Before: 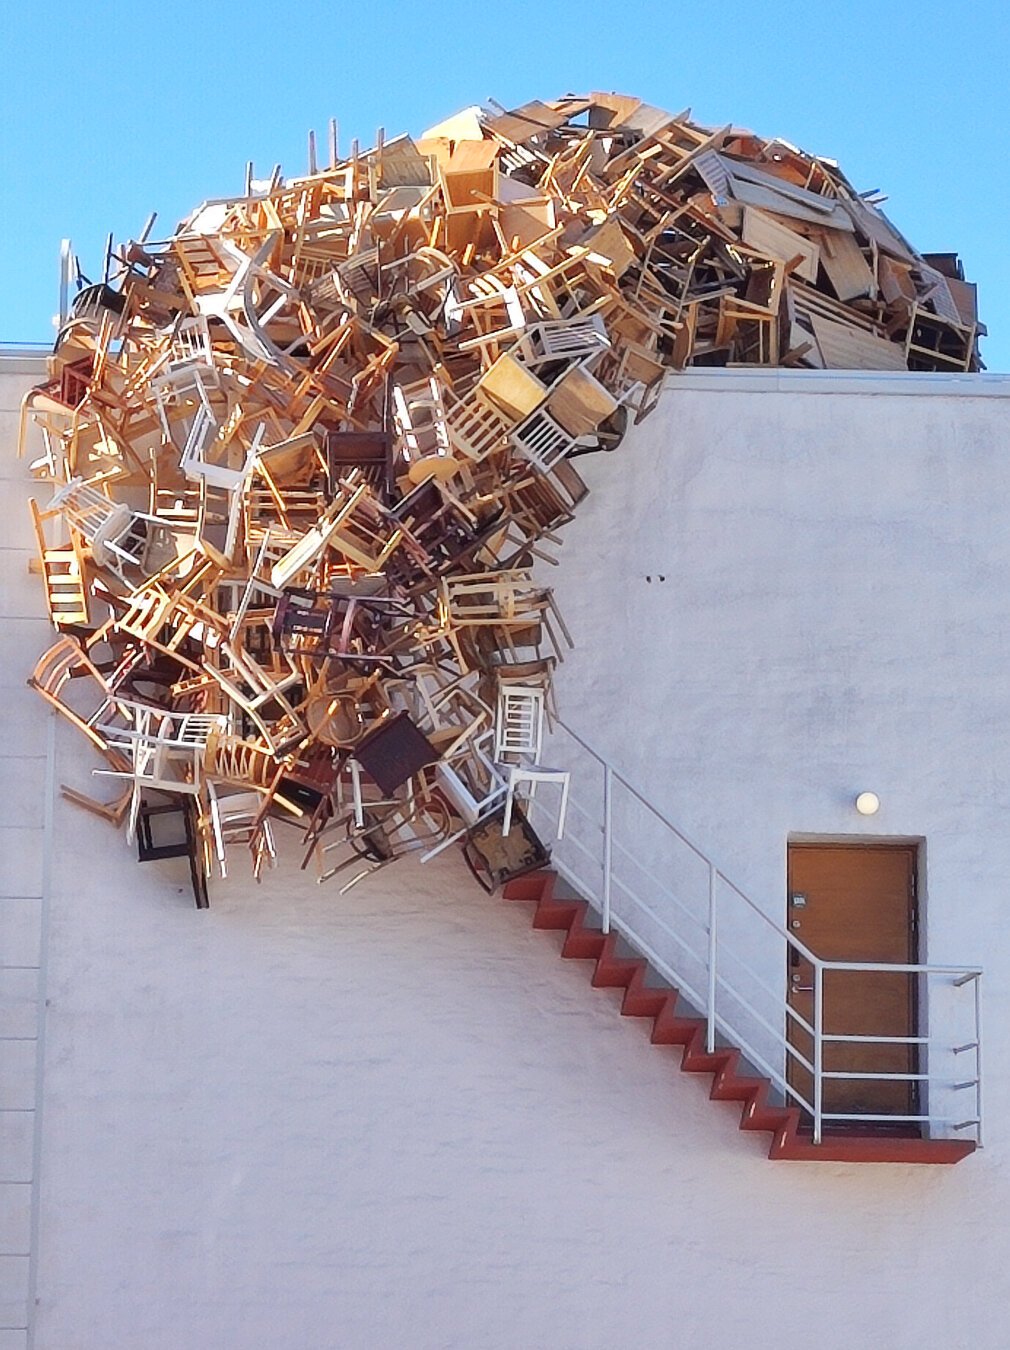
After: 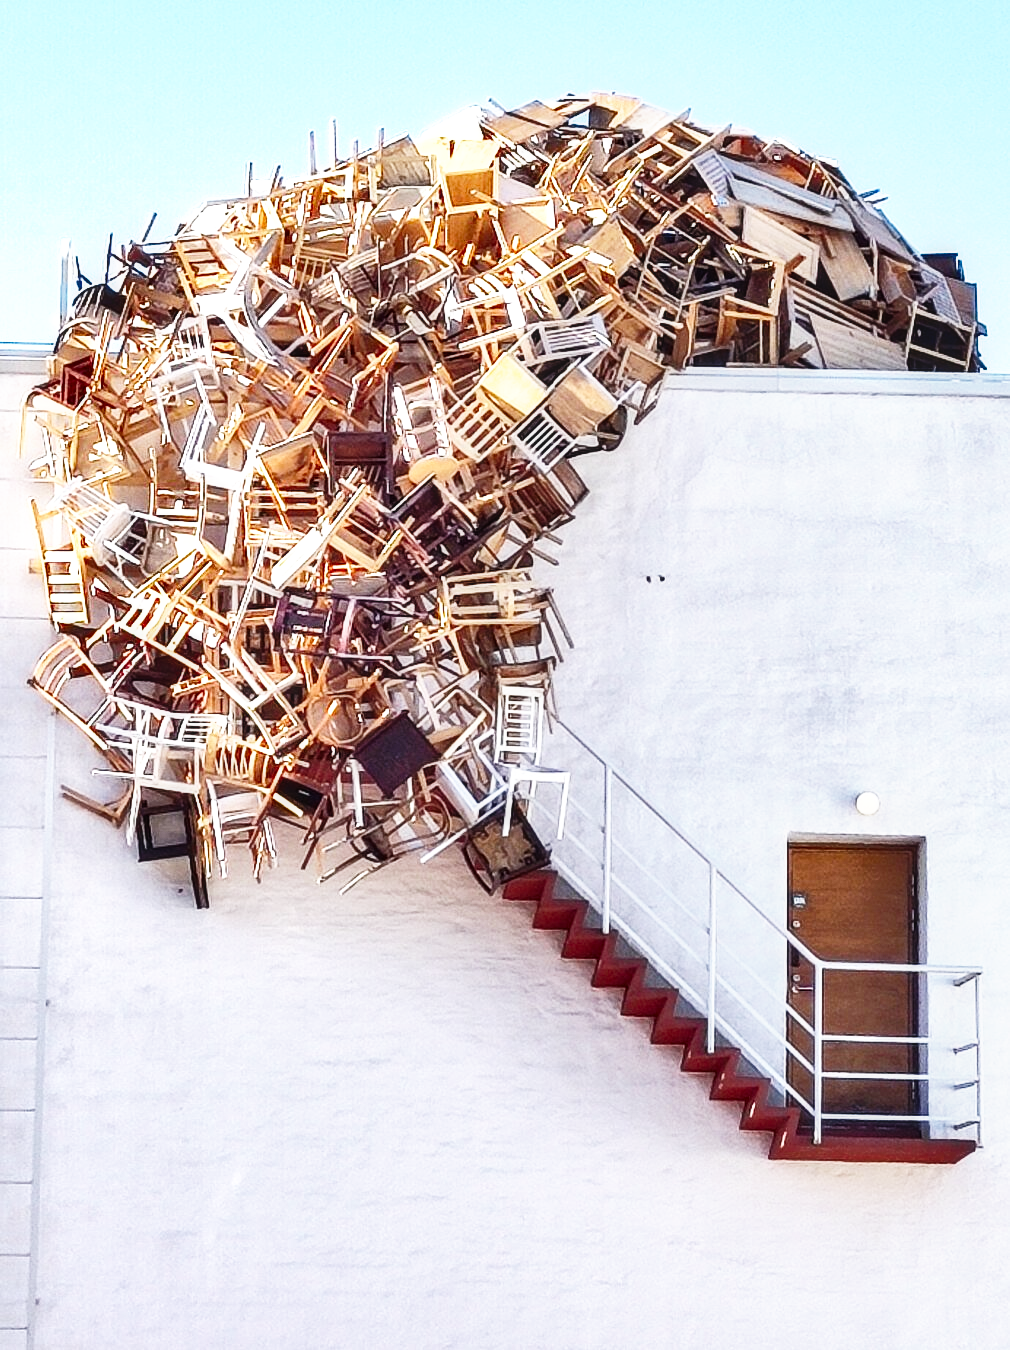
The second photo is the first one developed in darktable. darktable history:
base curve: curves: ch0 [(0, 0) (0.008, 0.007) (0.022, 0.029) (0.048, 0.089) (0.092, 0.197) (0.191, 0.399) (0.275, 0.534) (0.357, 0.65) (0.477, 0.78) (0.542, 0.833) (0.799, 0.973) (1, 1)], preserve colors none
tone equalizer: -8 EV -0.712 EV, -7 EV -0.669 EV, -6 EV -0.639 EV, -5 EV -0.365 EV, -3 EV 0.397 EV, -2 EV 0.6 EV, -1 EV 0.699 EV, +0 EV 0.748 EV, edges refinement/feathering 500, mask exposure compensation -1.57 EV, preserve details no
shadows and highlights: highlights color adjustment 40.17%, low approximation 0.01, soften with gaussian
local contrast: on, module defaults
